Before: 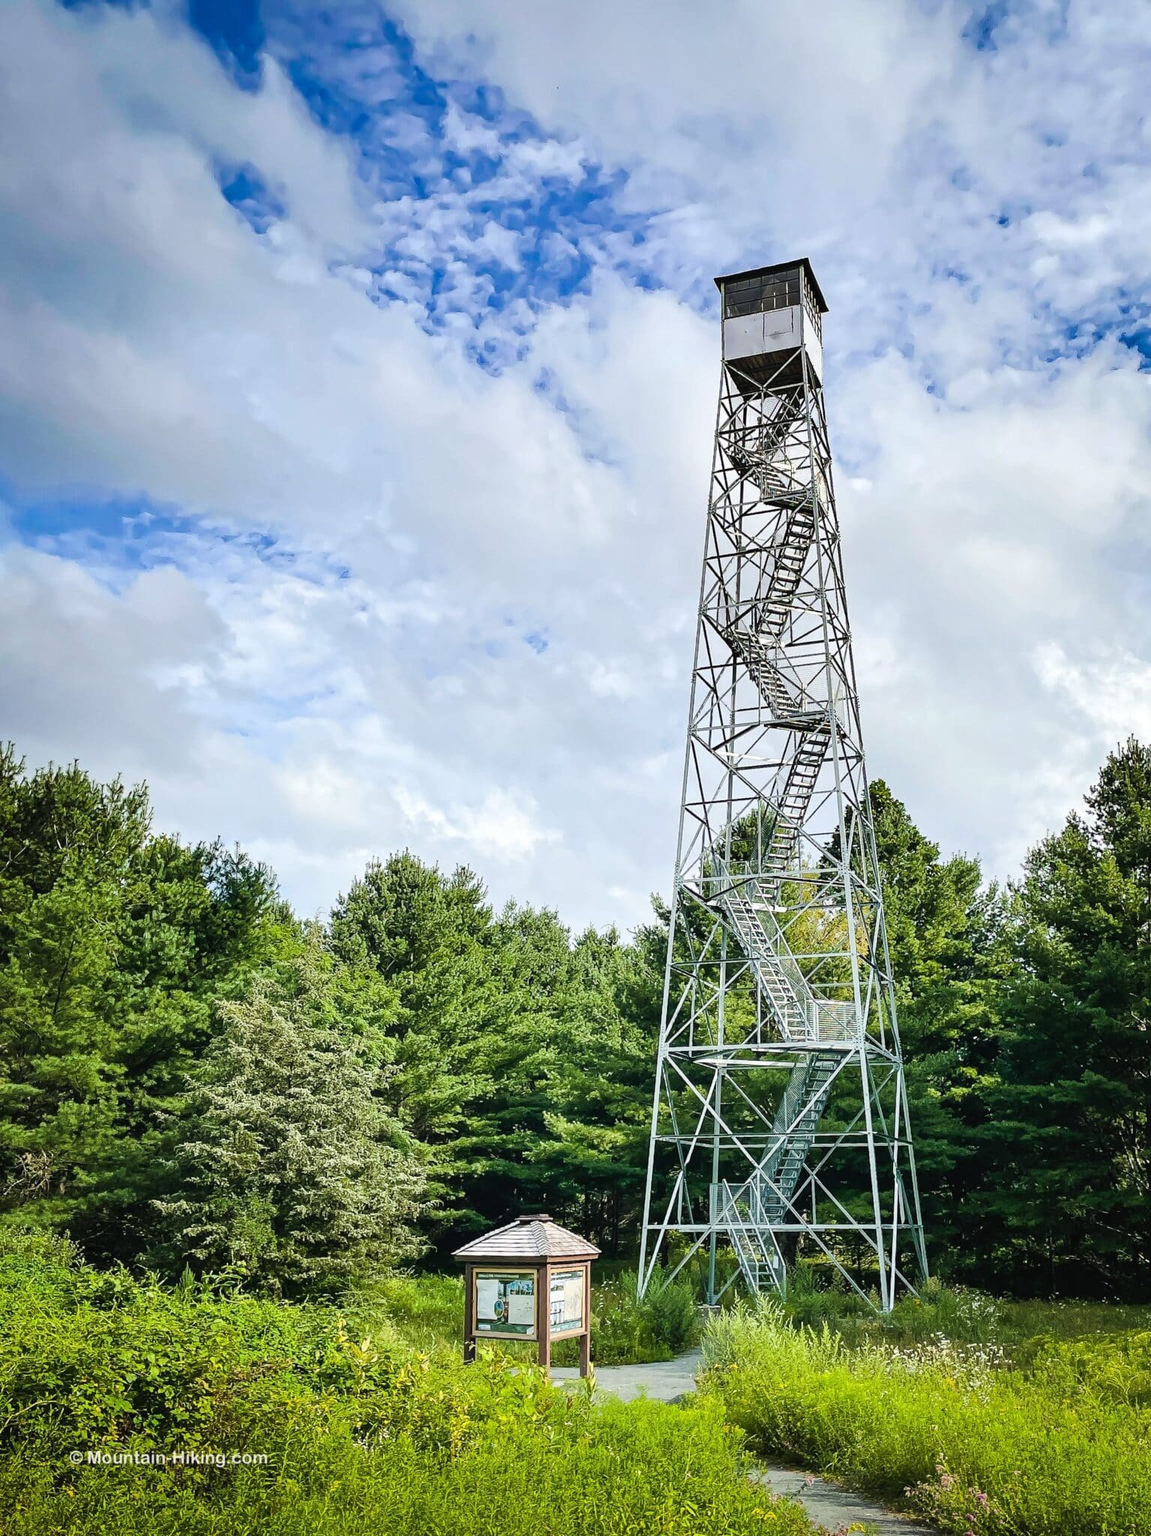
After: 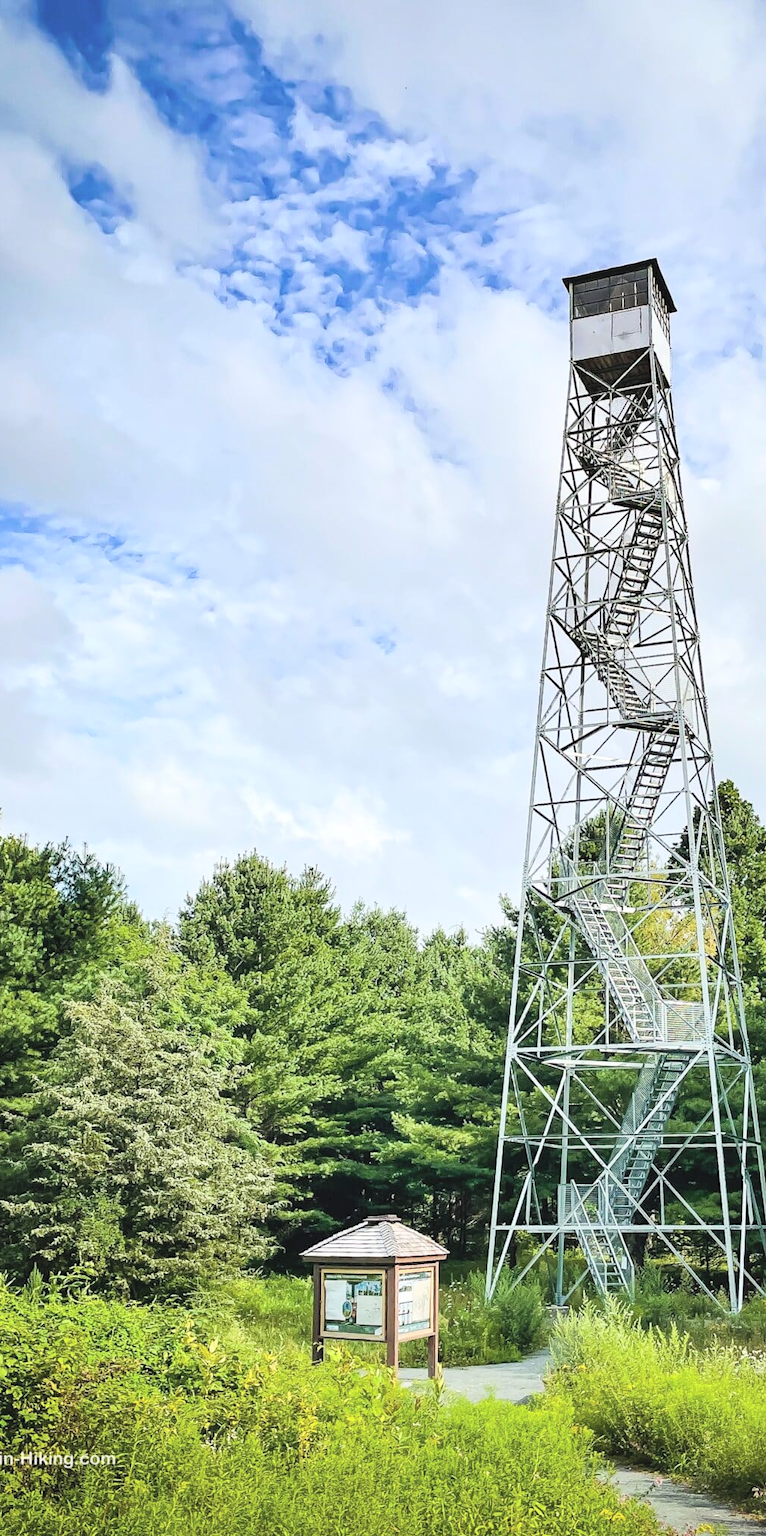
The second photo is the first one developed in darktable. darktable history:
contrast brightness saturation: contrast 0.136, brightness 0.224
crop and rotate: left 13.34%, right 20.02%
